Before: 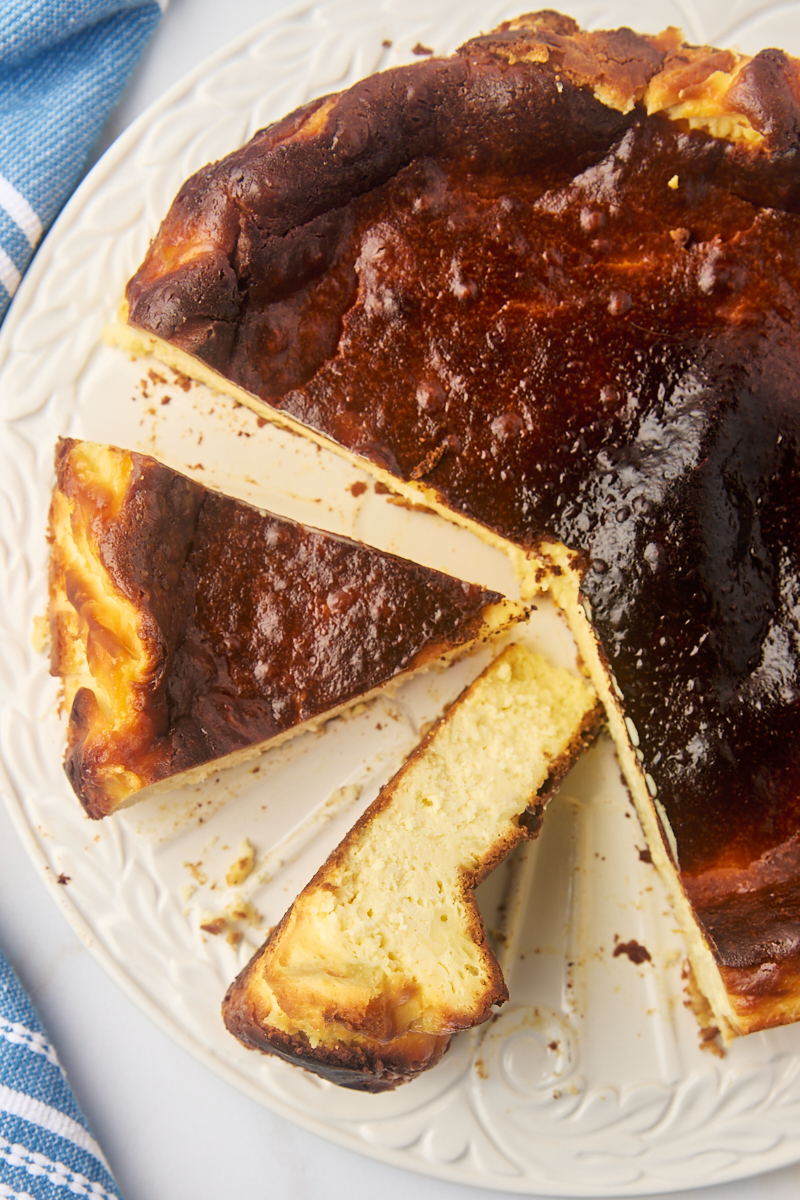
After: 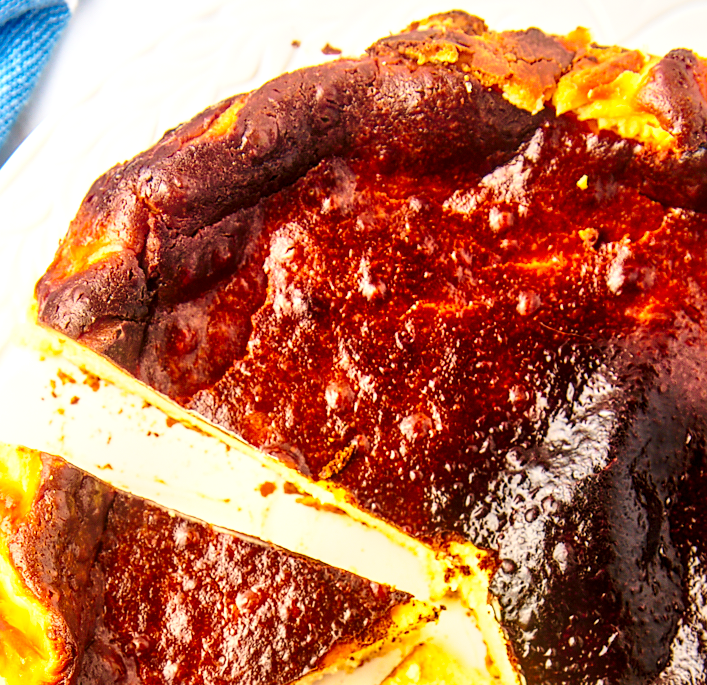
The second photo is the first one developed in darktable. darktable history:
crop and rotate: left 11.538%, bottom 42.901%
sharpen: amount 0.215
base curve: curves: ch0 [(0, 0) (0.028, 0.03) (0.121, 0.232) (0.46, 0.748) (0.859, 0.968) (1, 1)], preserve colors none
shadows and highlights: on, module defaults
exposure: exposure 0.202 EV, compensate highlight preservation false
local contrast: highlights 30%, detail 150%
contrast brightness saturation: contrast 0.229, brightness 0.106, saturation 0.29
